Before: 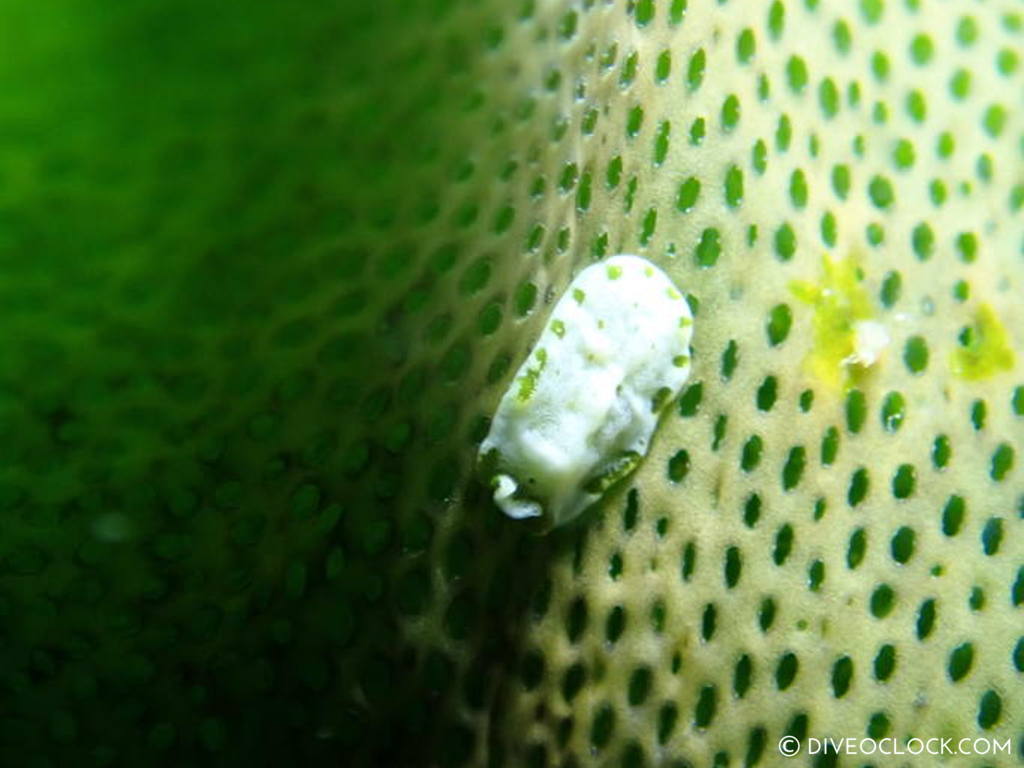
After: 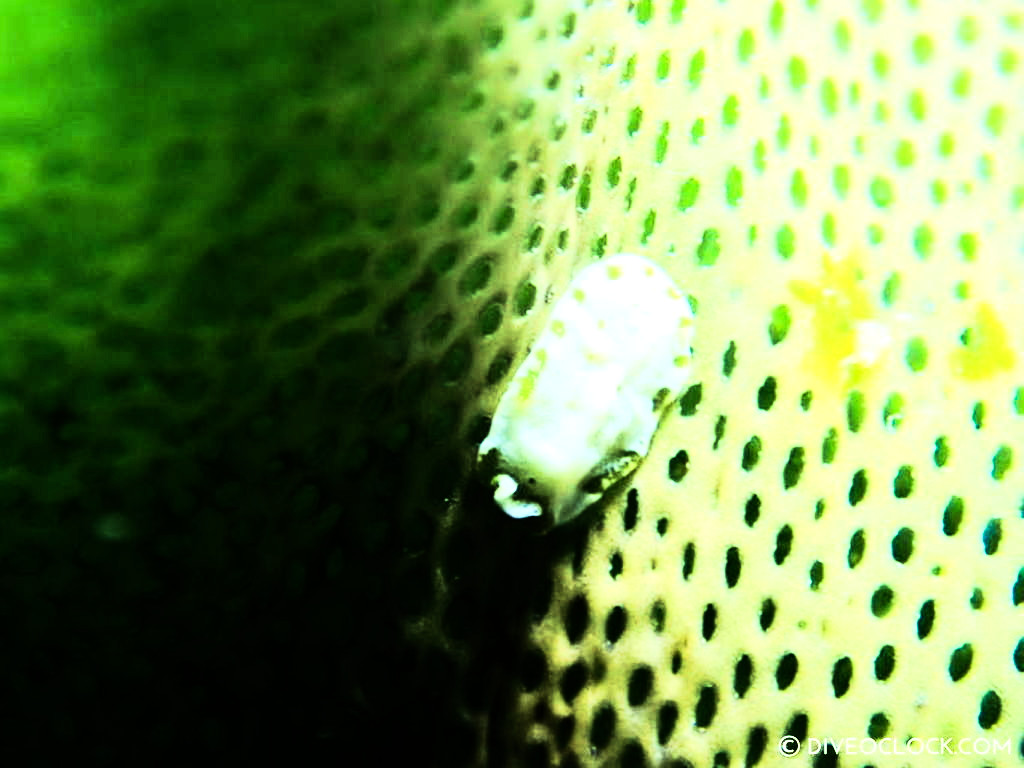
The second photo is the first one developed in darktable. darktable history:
velvia: strength 45%
rgb curve: curves: ch0 [(0, 0) (0.21, 0.15) (0.24, 0.21) (0.5, 0.75) (0.75, 0.96) (0.89, 0.99) (1, 1)]; ch1 [(0, 0.02) (0.21, 0.13) (0.25, 0.2) (0.5, 0.67) (0.75, 0.9) (0.89, 0.97) (1, 1)]; ch2 [(0, 0.02) (0.21, 0.13) (0.25, 0.2) (0.5, 0.67) (0.75, 0.9) (0.89, 0.97) (1, 1)], compensate middle gray true
tone equalizer: -8 EV -0.75 EV, -7 EV -0.7 EV, -6 EV -0.6 EV, -5 EV -0.4 EV, -3 EV 0.4 EV, -2 EV 0.6 EV, -1 EV 0.7 EV, +0 EV 0.75 EV, edges refinement/feathering 500, mask exposure compensation -1.57 EV, preserve details no
